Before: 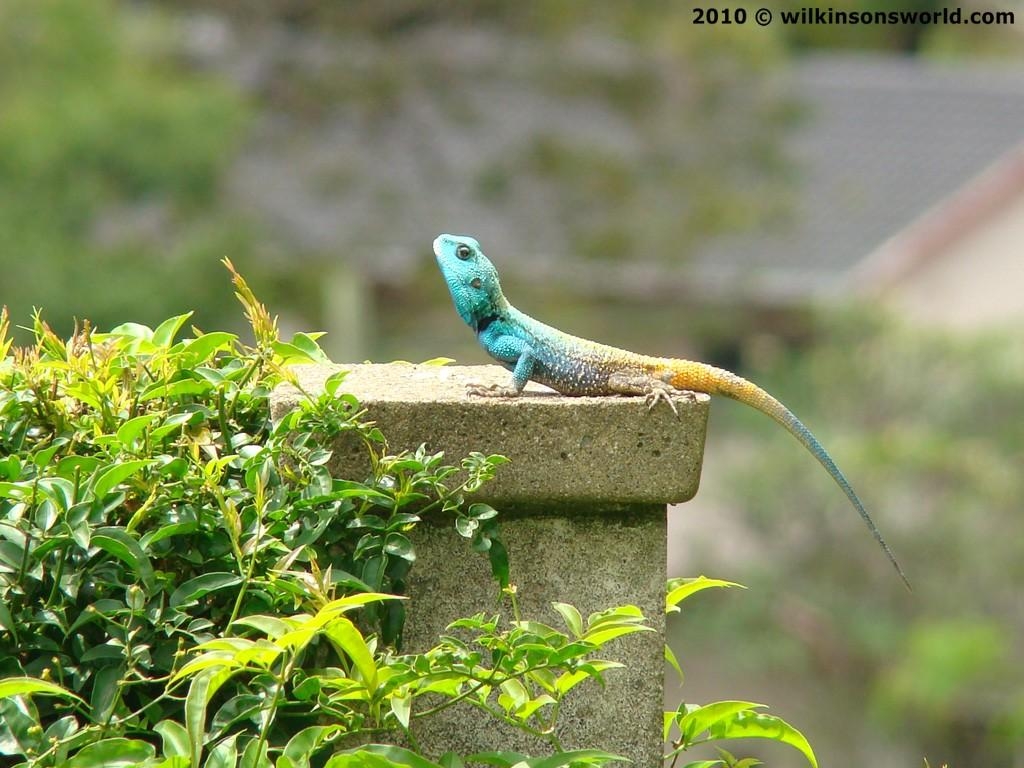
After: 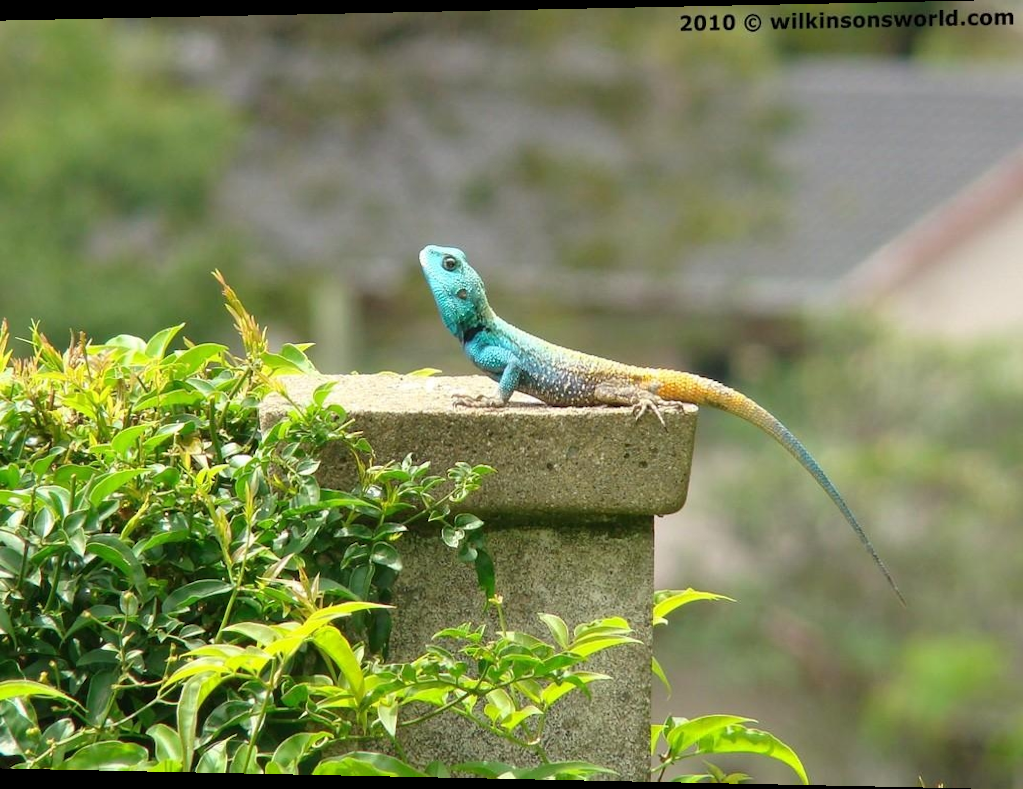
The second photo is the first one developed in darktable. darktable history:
rotate and perspective: lens shift (horizontal) -0.055, automatic cropping off
exposure: compensate highlight preservation false
